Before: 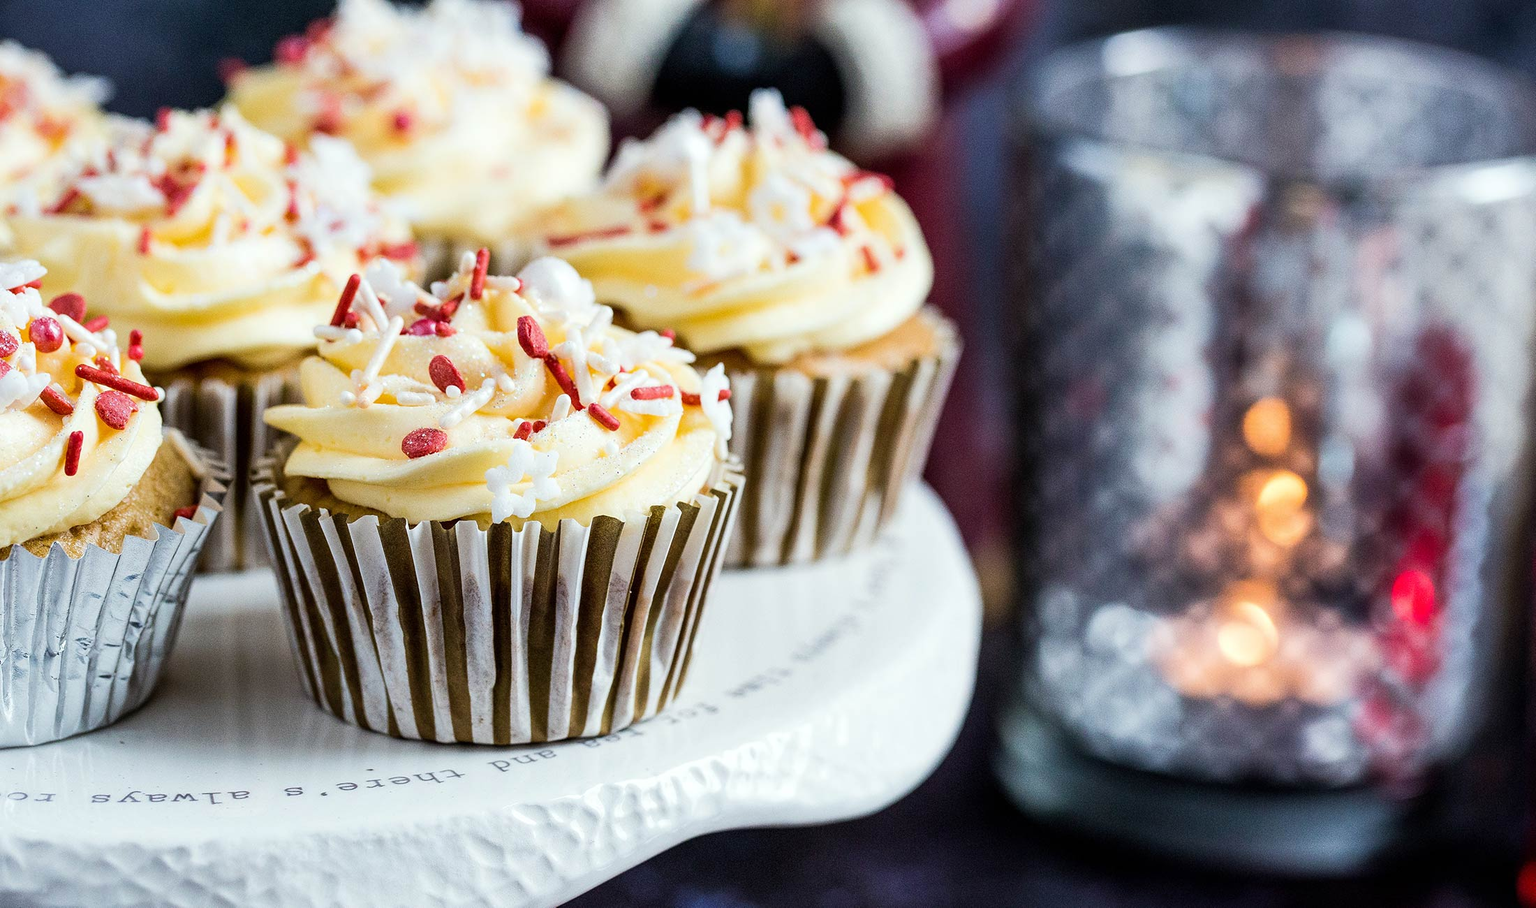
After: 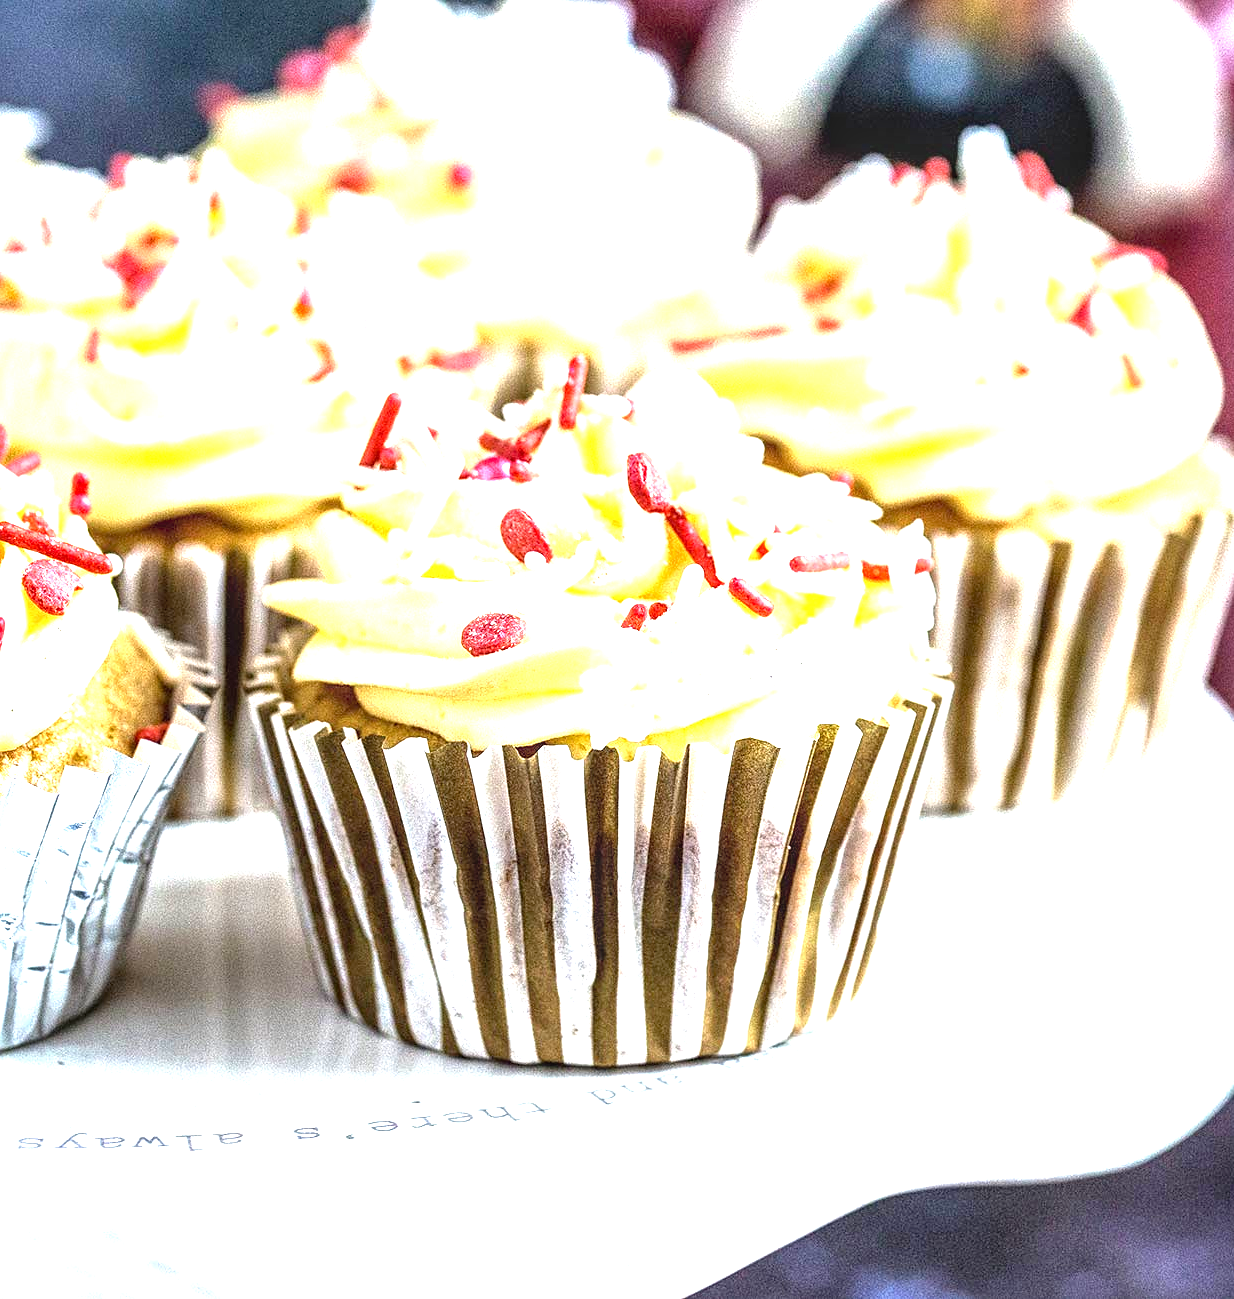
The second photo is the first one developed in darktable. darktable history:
crop: left 5.189%, right 38.68%
exposure: black level correction 0.001, exposure 1.64 EV, compensate highlight preservation false
local contrast: on, module defaults
sharpen: amount 0.213
